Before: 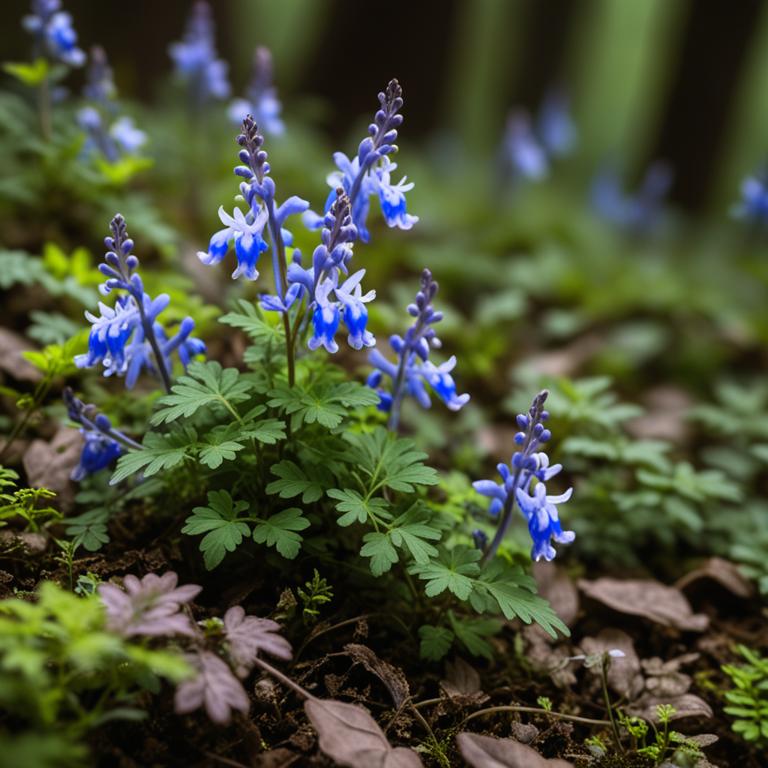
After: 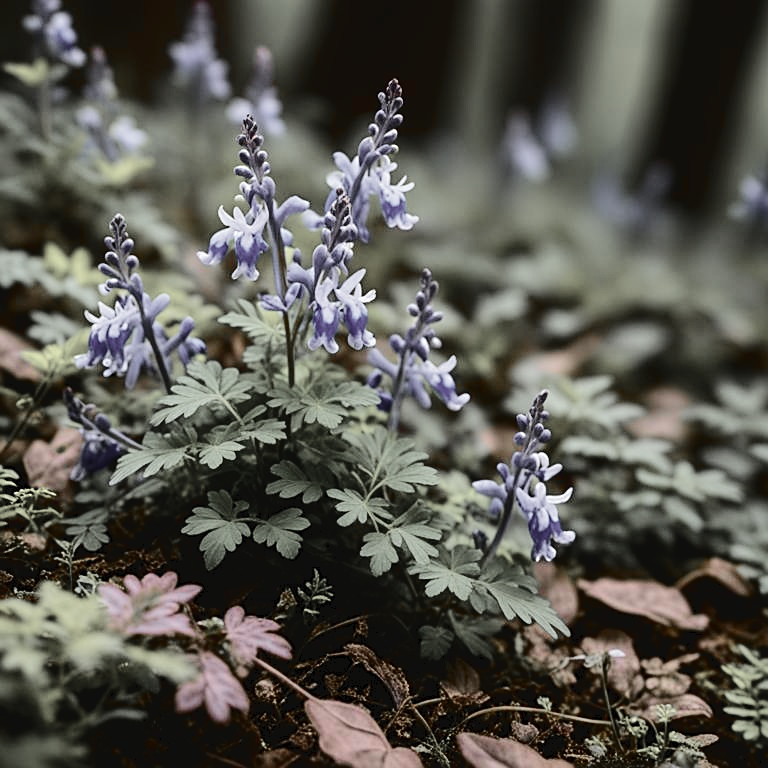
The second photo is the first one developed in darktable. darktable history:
sharpen: on, module defaults
tone curve: curves: ch0 [(0, 0) (0.003, 0.036) (0.011, 0.039) (0.025, 0.039) (0.044, 0.043) (0.069, 0.05) (0.1, 0.072) (0.136, 0.102) (0.177, 0.144) (0.224, 0.204) (0.277, 0.288) (0.335, 0.384) (0.399, 0.477) (0.468, 0.575) (0.543, 0.652) (0.623, 0.724) (0.709, 0.785) (0.801, 0.851) (0.898, 0.915) (1, 1)], color space Lab, independent channels, preserve colors none
color zones: curves: ch1 [(0, 0.638) (0.193, 0.442) (0.286, 0.15) (0.429, 0.14) (0.571, 0.142) (0.714, 0.154) (0.857, 0.175) (1, 0.638)]
